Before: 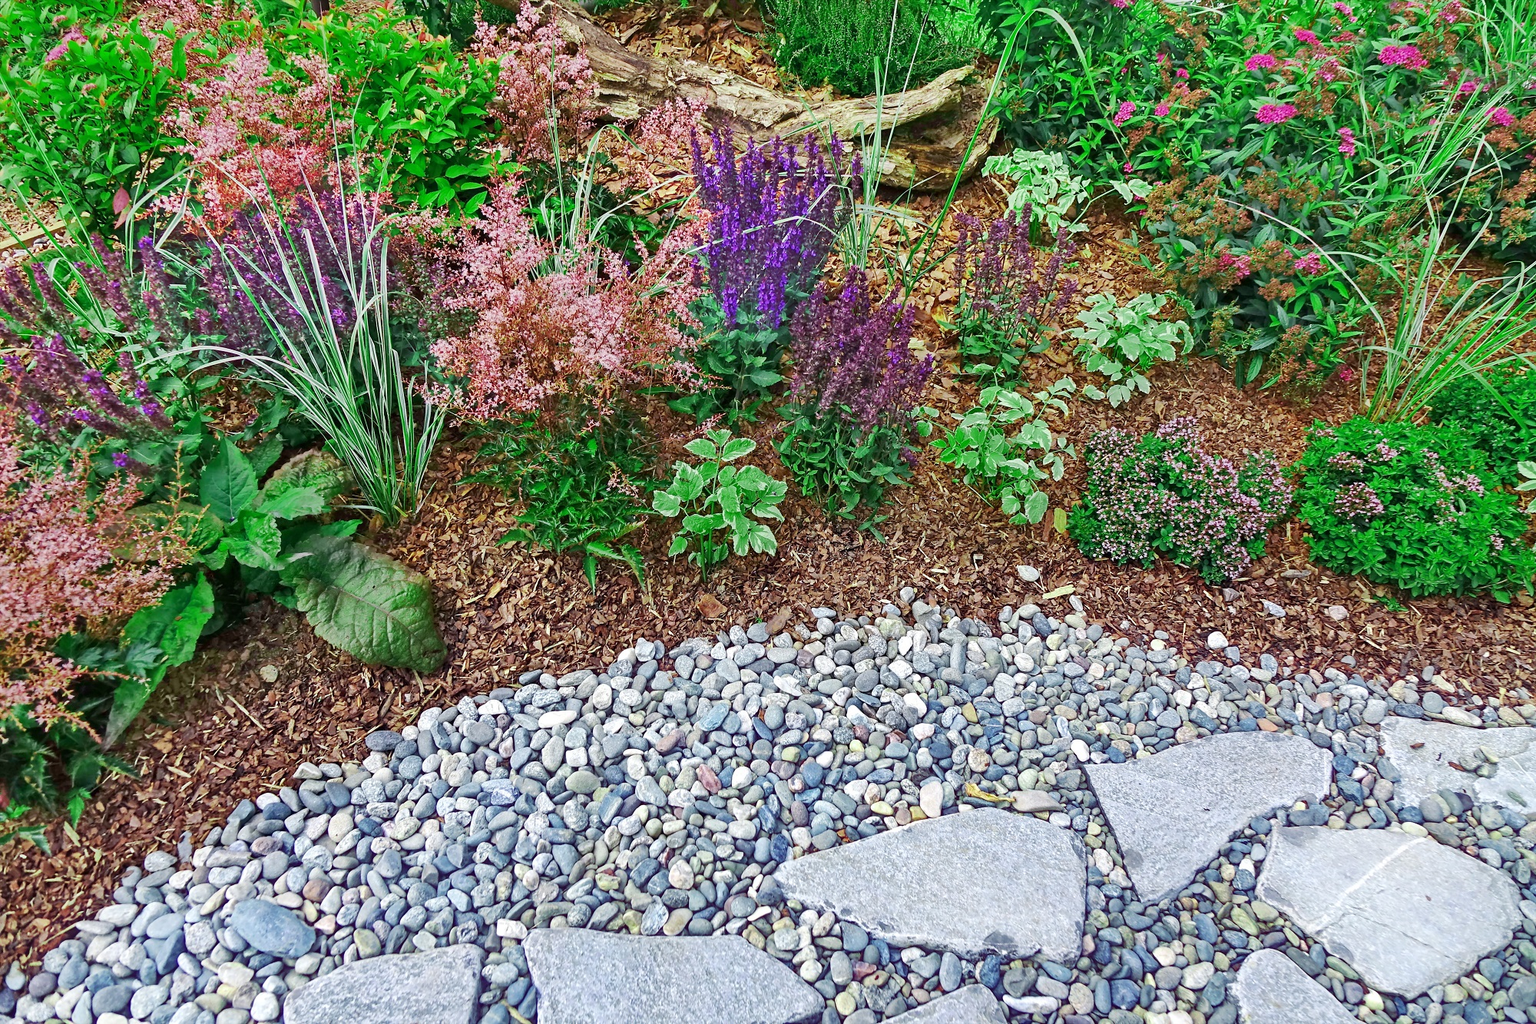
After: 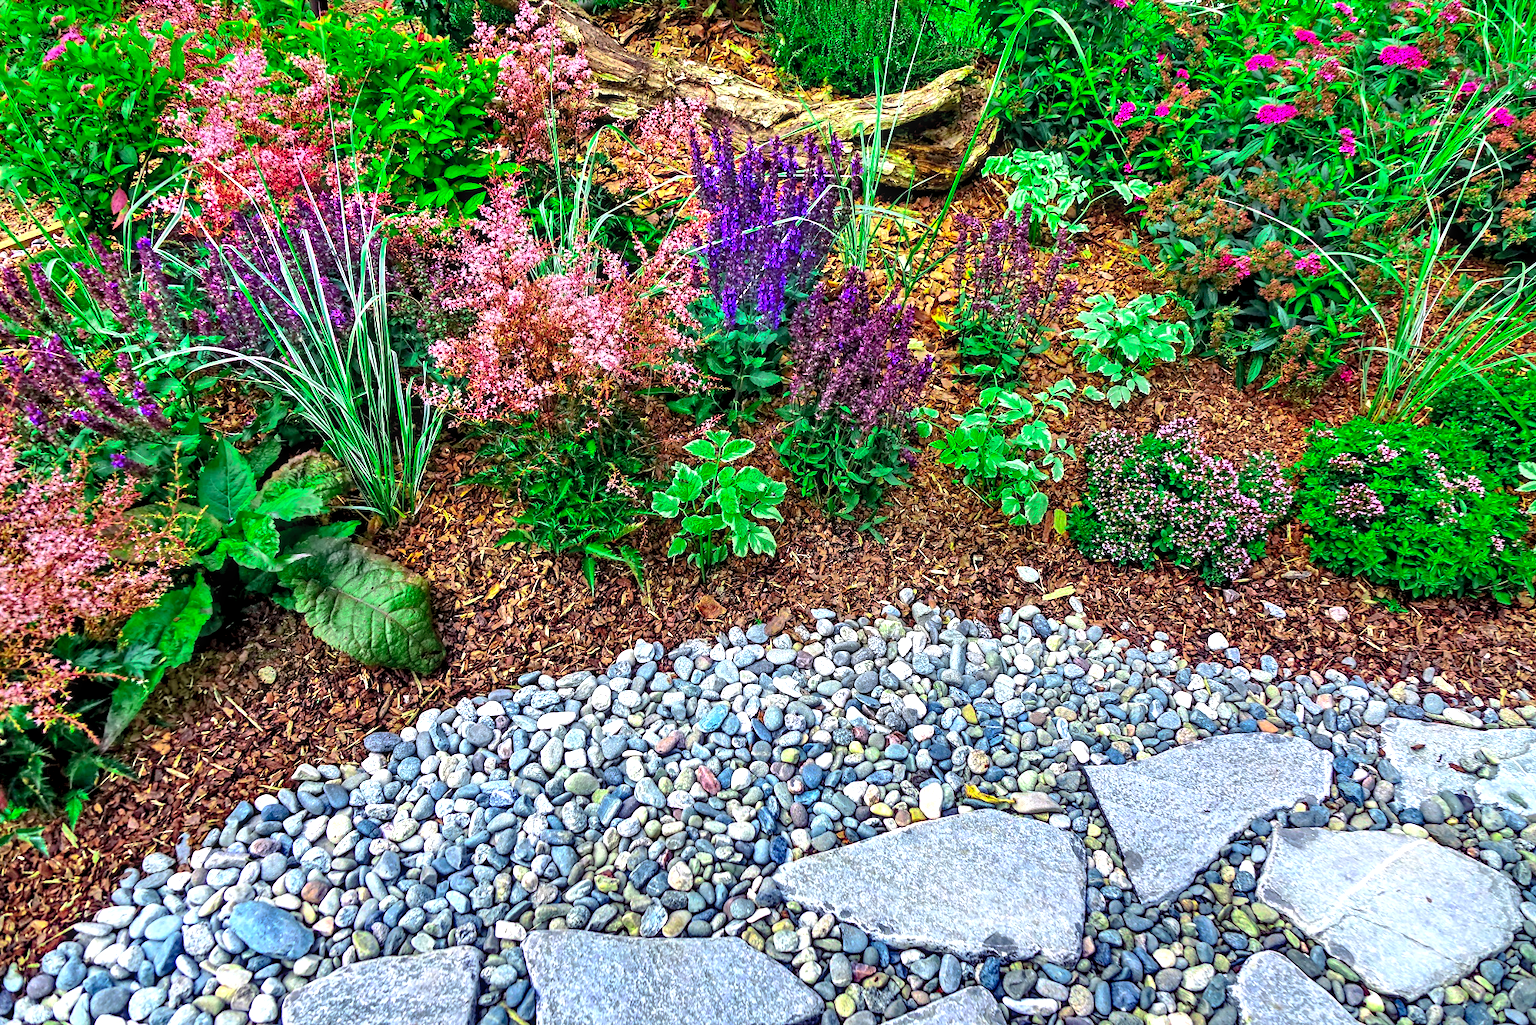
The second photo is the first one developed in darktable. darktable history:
local contrast: on, module defaults
base curve: curves: ch0 [(0, 0) (0.595, 0.418) (1, 1)], preserve colors none
crop and rotate: left 0.155%, bottom 0.001%
contrast brightness saturation: contrast 0.07, brightness 0.172, saturation 0.402
contrast equalizer: octaves 7, y [[0.6 ×6], [0.55 ×6], [0 ×6], [0 ×6], [0 ×6]]
